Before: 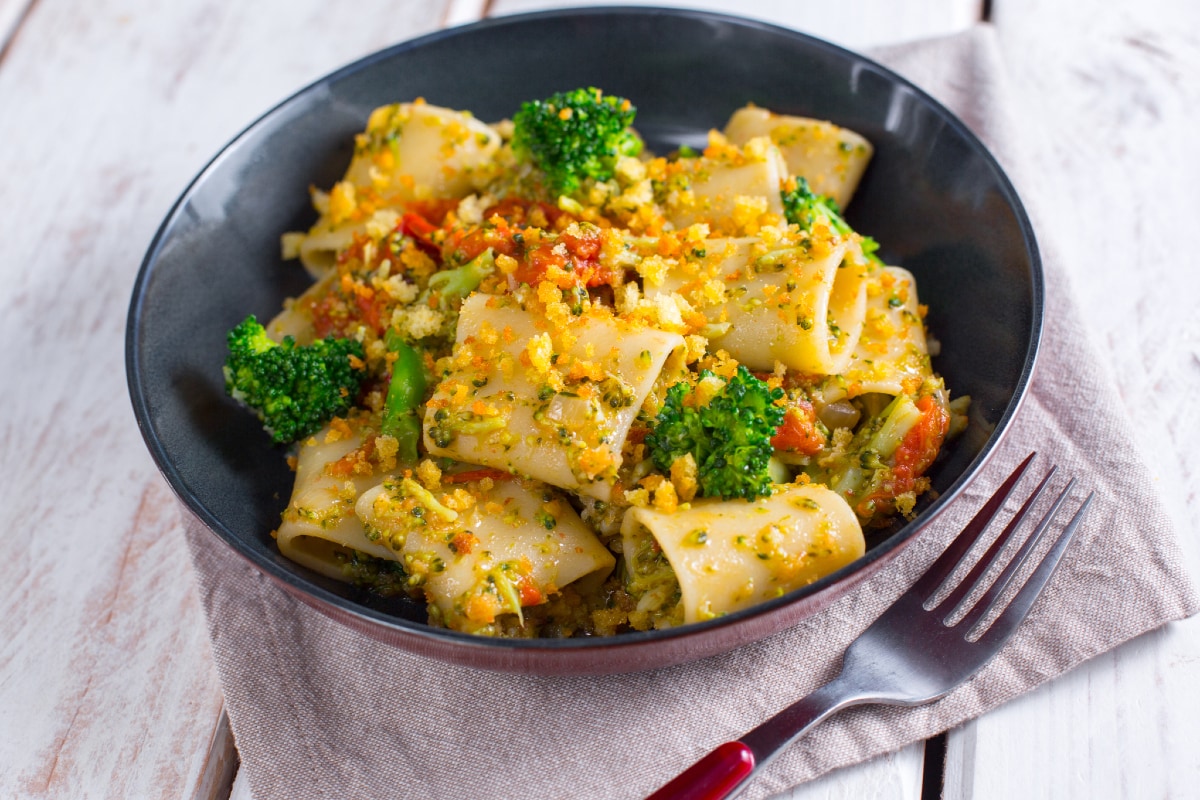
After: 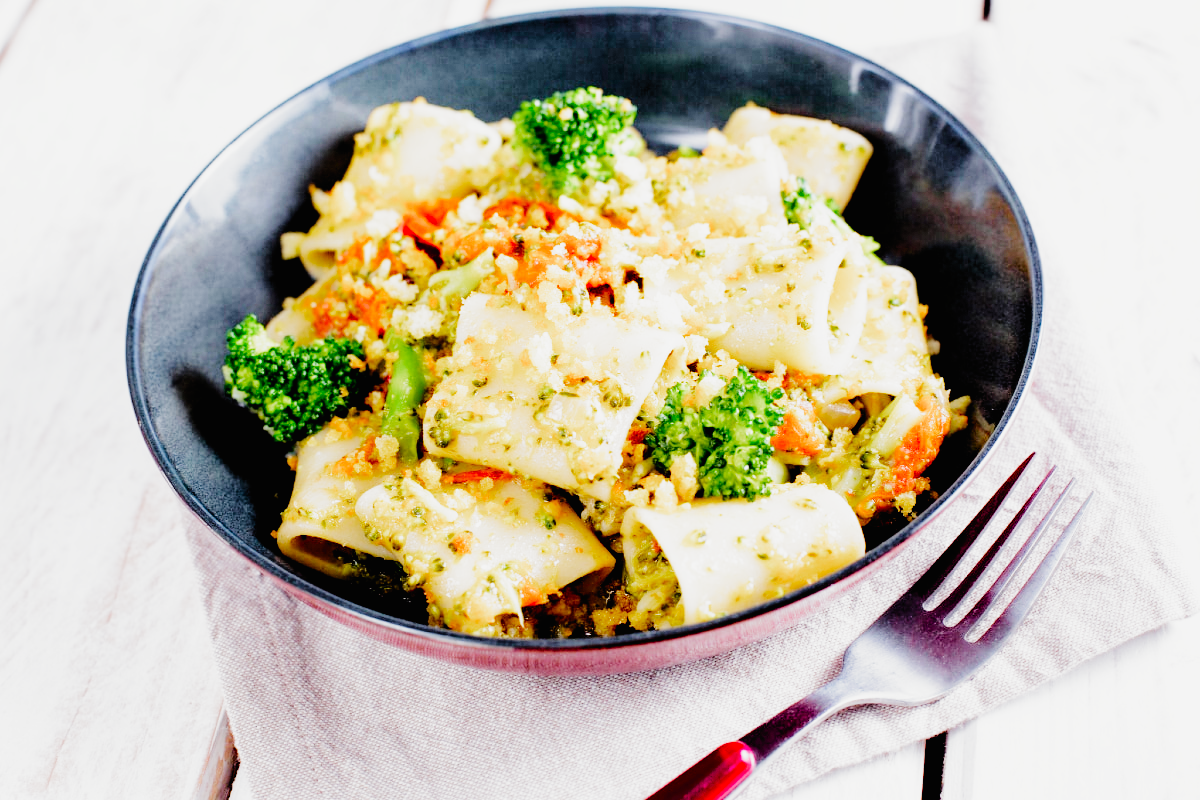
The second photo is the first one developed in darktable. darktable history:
tone equalizer: -8 EV -0.417 EV, -7 EV -0.389 EV, -6 EV -0.333 EV, -5 EV -0.222 EV, -3 EV 0.222 EV, -2 EV 0.333 EV, -1 EV 0.389 EV, +0 EV 0.417 EV, edges refinement/feathering 500, mask exposure compensation -1.57 EV, preserve details no
exposure: exposure 1.5 EV, compensate highlight preservation false
tone curve: curves: ch0 [(0, 0.008) (0.046, 0.032) (0.151, 0.108) (0.367, 0.379) (0.496, 0.526) (0.771, 0.786) (0.857, 0.85) (1, 0.965)]; ch1 [(0, 0) (0.248, 0.252) (0.388, 0.383) (0.482, 0.478) (0.499, 0.499) (0.518, 0.518) (0.544, 0.552) (0.585, 0.617) (0.683, 0.735) (0.823, 0.894) (1, 1)]; ch2 [(0, 0) (0.302, 0.284) (0.427, 0.417) (0.473, 0.47) (0.503, 0.503) (0.523, 0.518) (0.55, 0.563) (0.624, 0.643) (0.753, 0.764) (1, 1)], color space Lab, independent channels, preserve colors none
filmic rgb: black relative exposure -2.85 EV, white relative exposure 4.56 EV, hardness 1.77, contrast 1.25, preserve chrominance no, color science v5 (2021)
